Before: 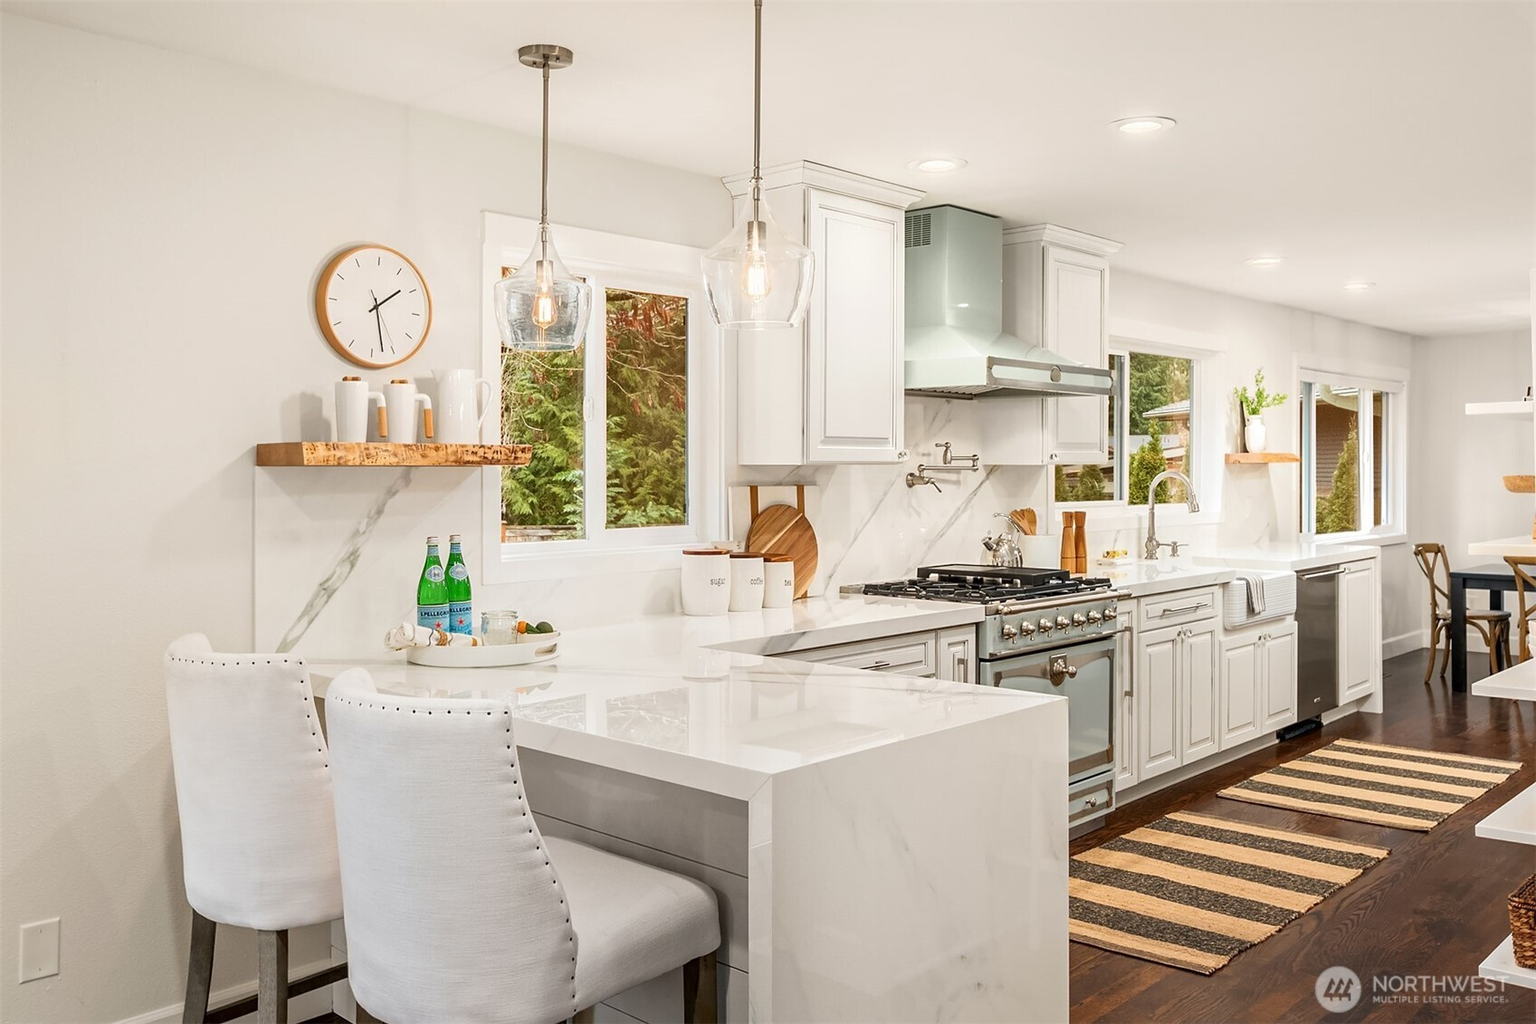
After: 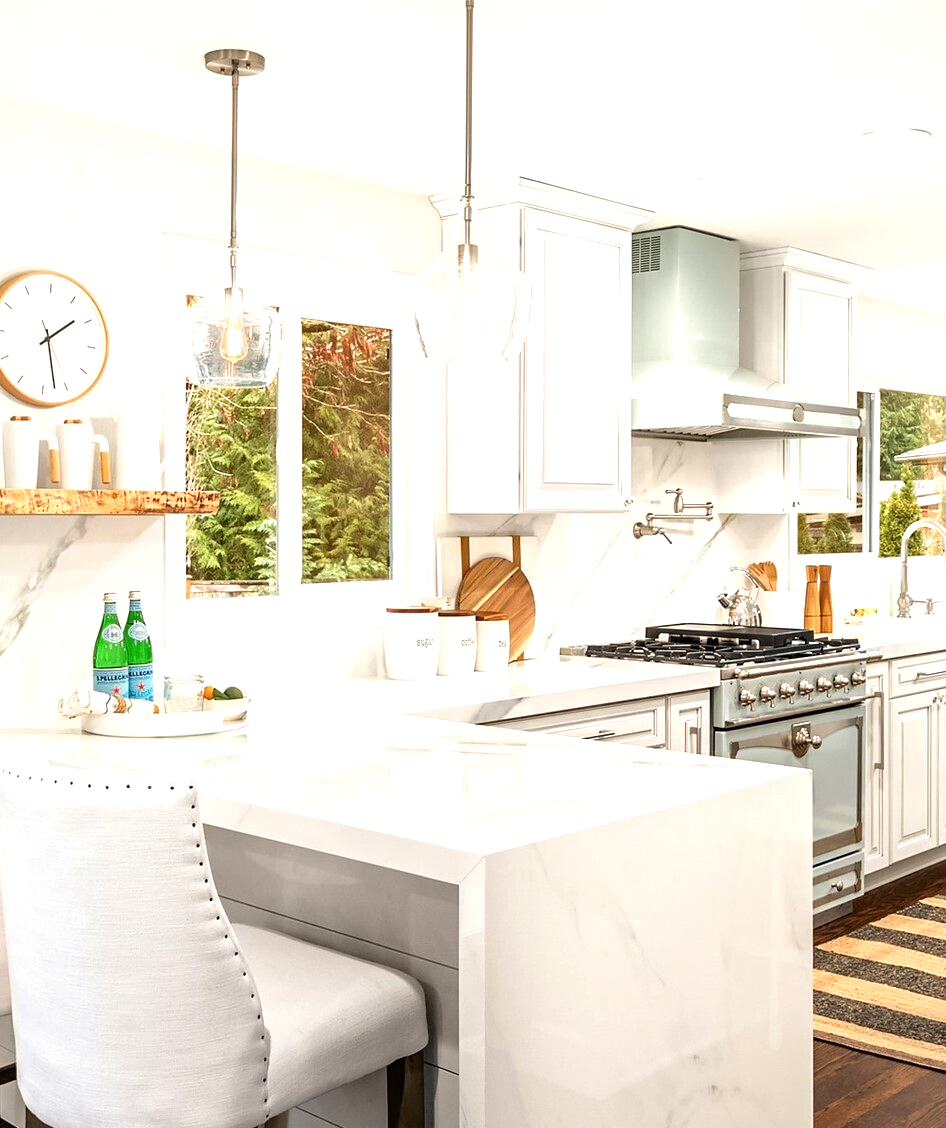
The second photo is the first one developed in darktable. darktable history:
crop: left 21.7%, right 22.101%, bottom 0.013%
tone equalizer: -8 EV -0.74 EV, -7 EV -0.681 EV, -6 EV -0.603 EV, -5 EV -0.414 EV, -3 EV 0.374 EV, -2 EV 0.6 EV, -1 EV 0.679 EV, +0 EV 0.722 EV, mask exposure compensation -0.495 EV
